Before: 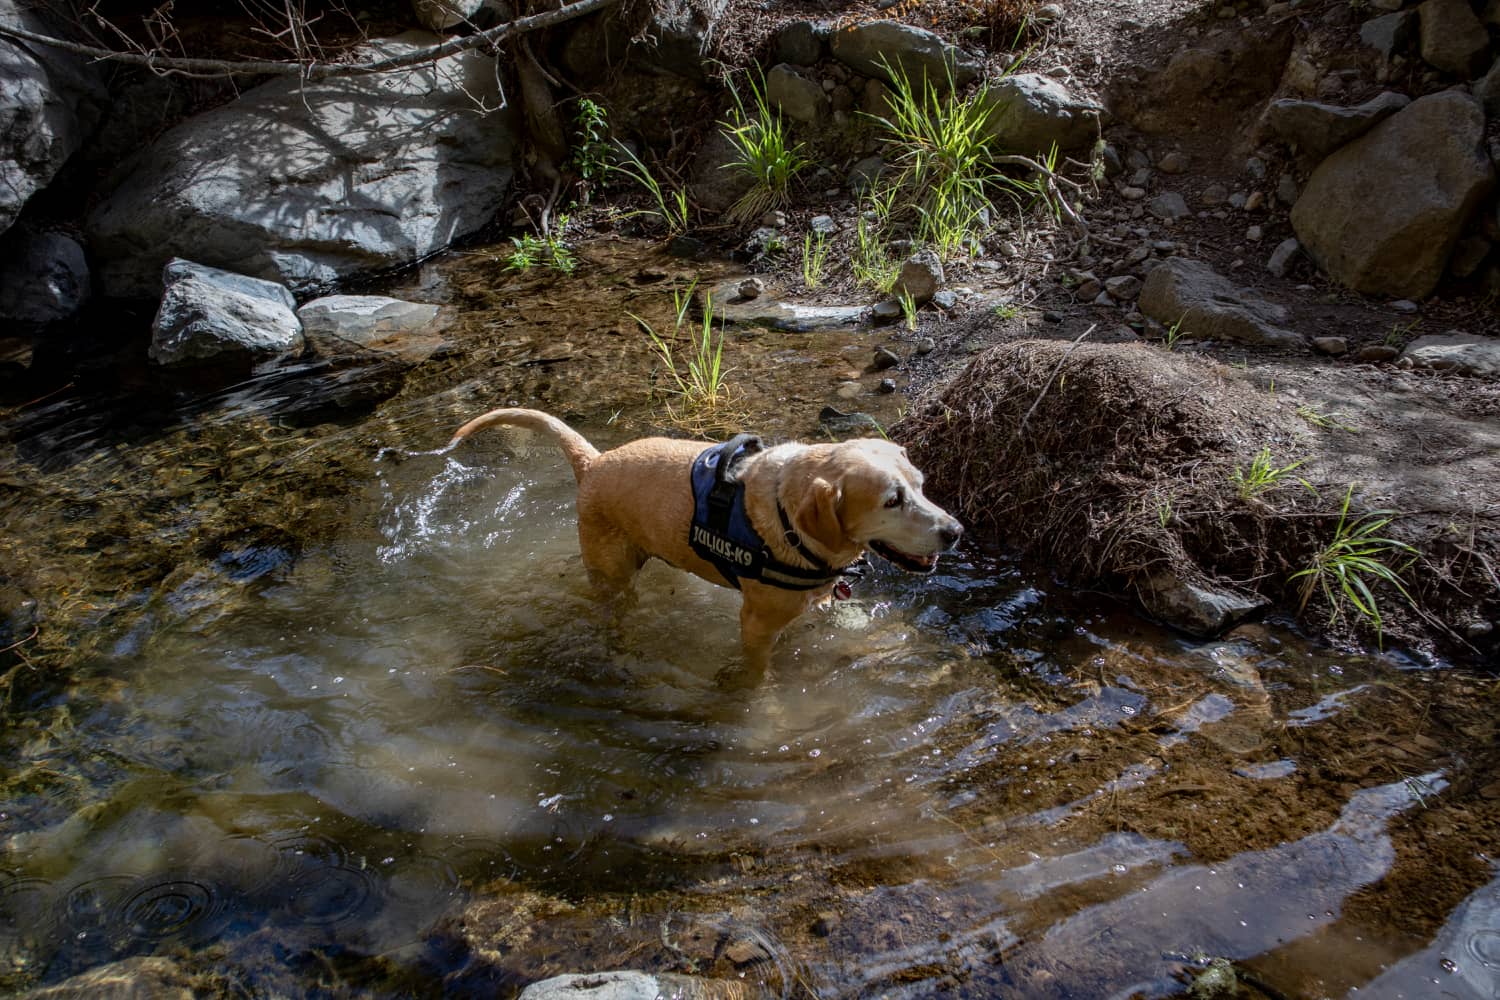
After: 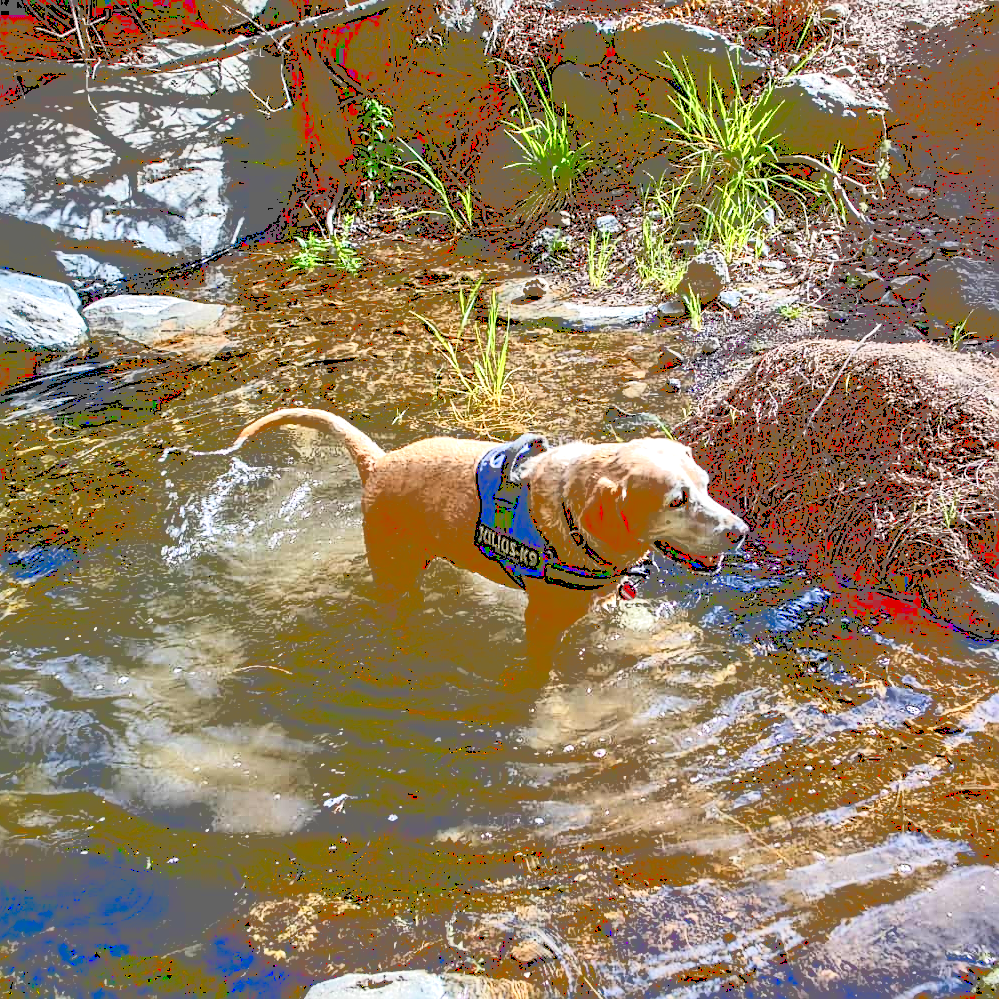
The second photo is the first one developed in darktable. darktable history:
base curve: curves: ch0 [(0.065, 0.026) (0.236, 0.358) (0.53, 0.546) (0.777, 0.841) (0.924, 0.992)], preserve colors average RGB
sharpen: on, module defaults
crop and rotate: left 14.436%, right 18.898%
levels: levels [0.008, 0.318, 0.836]
